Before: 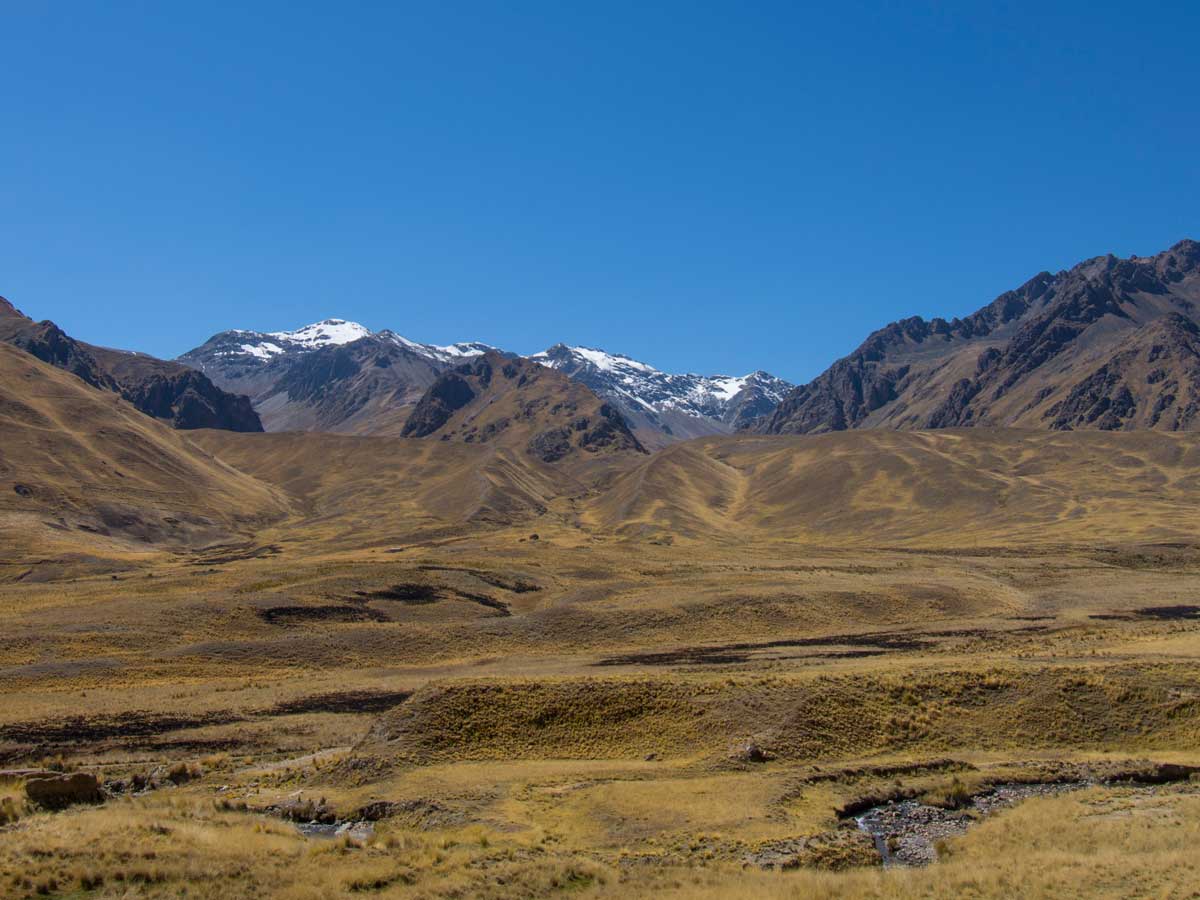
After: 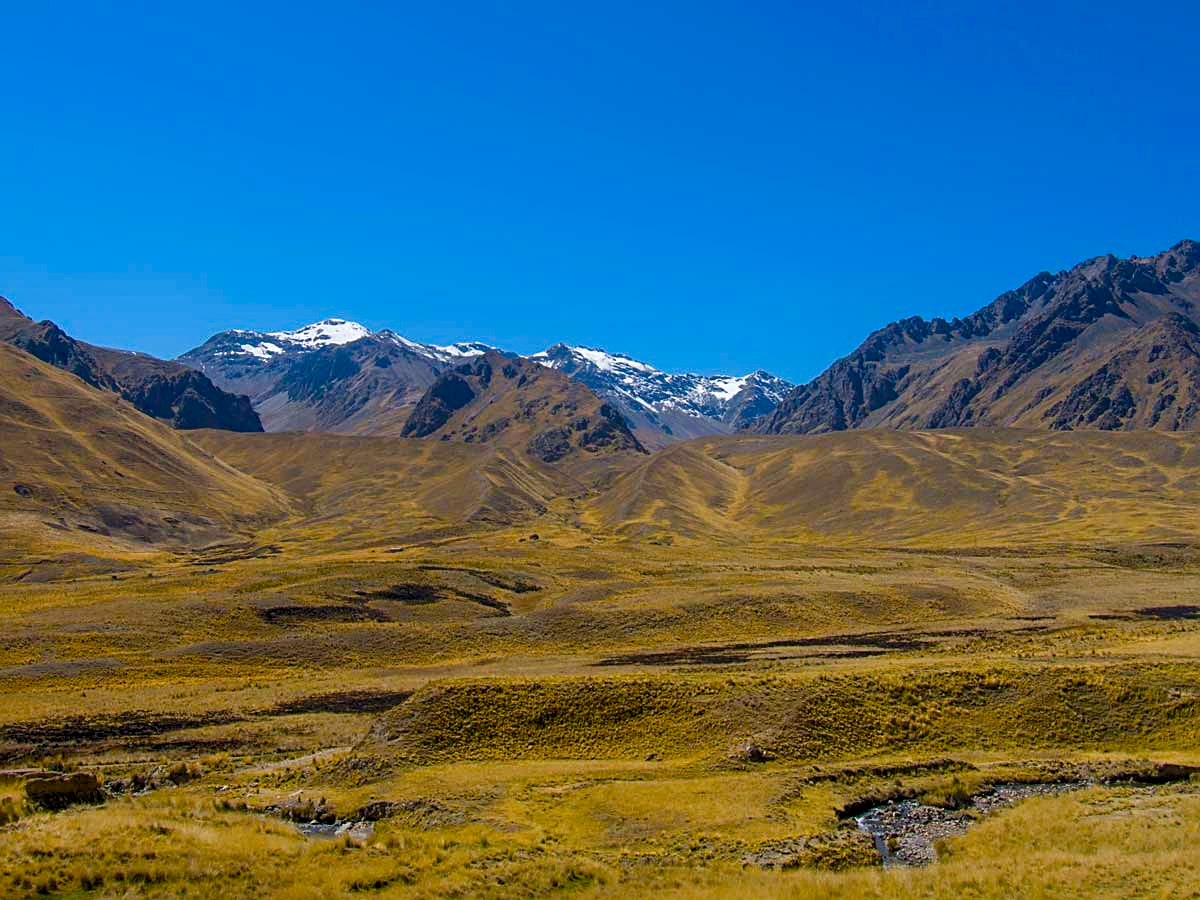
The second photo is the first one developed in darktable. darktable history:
sharpen: on, module defaults
tone equalizer: -8 EV -1.82 EV, -7 EV -1.17 EV, -6 EV -1.64 EV, smoothing 1
color balance rgb: shadows lift › chroma 2.038%, shadows lift › hue 217.22°, linear chroma grading › global chroma 8.881%, perceptual saturation grading › global saturation 26.741%, perceptual saturation grading › highlights -28.842%, perceptual saturation grading › mid-tones 15.115%, perceptual saturation grading › shadows 33.358%, global vibrance 14.663%
